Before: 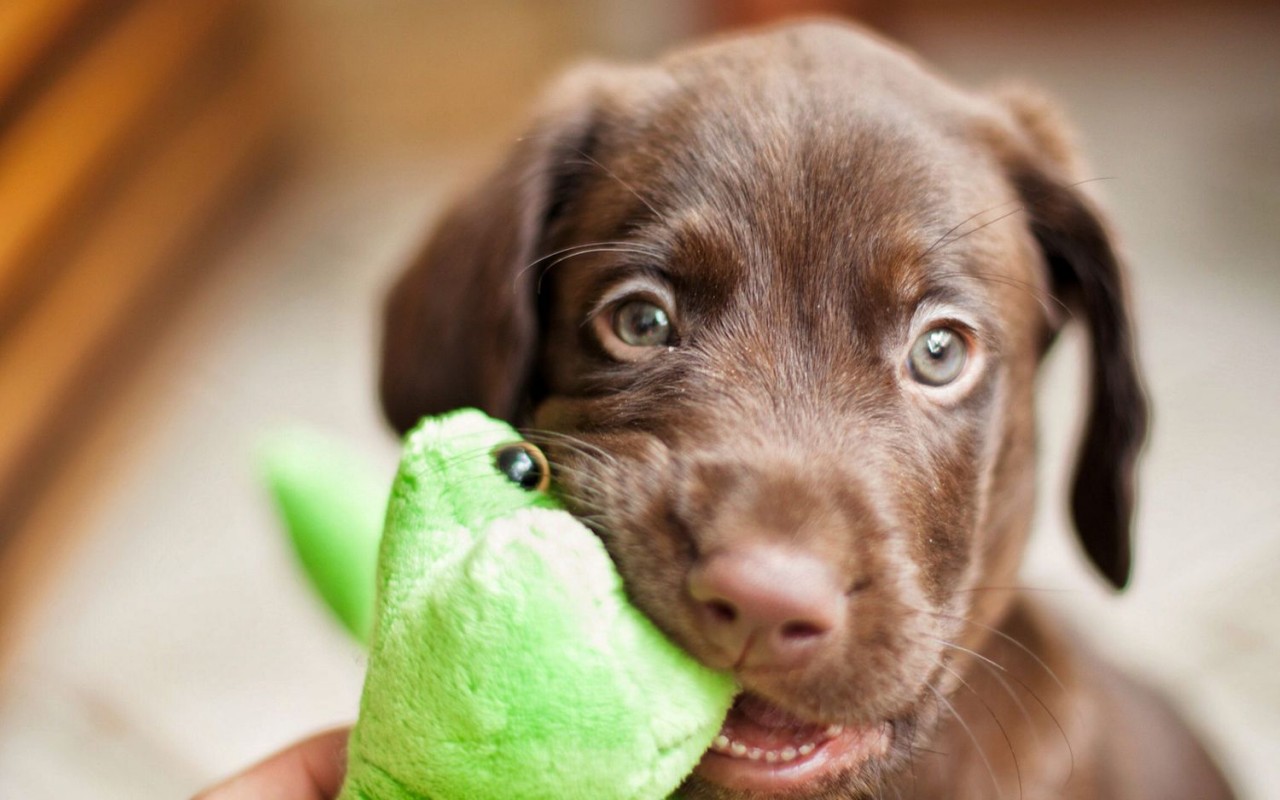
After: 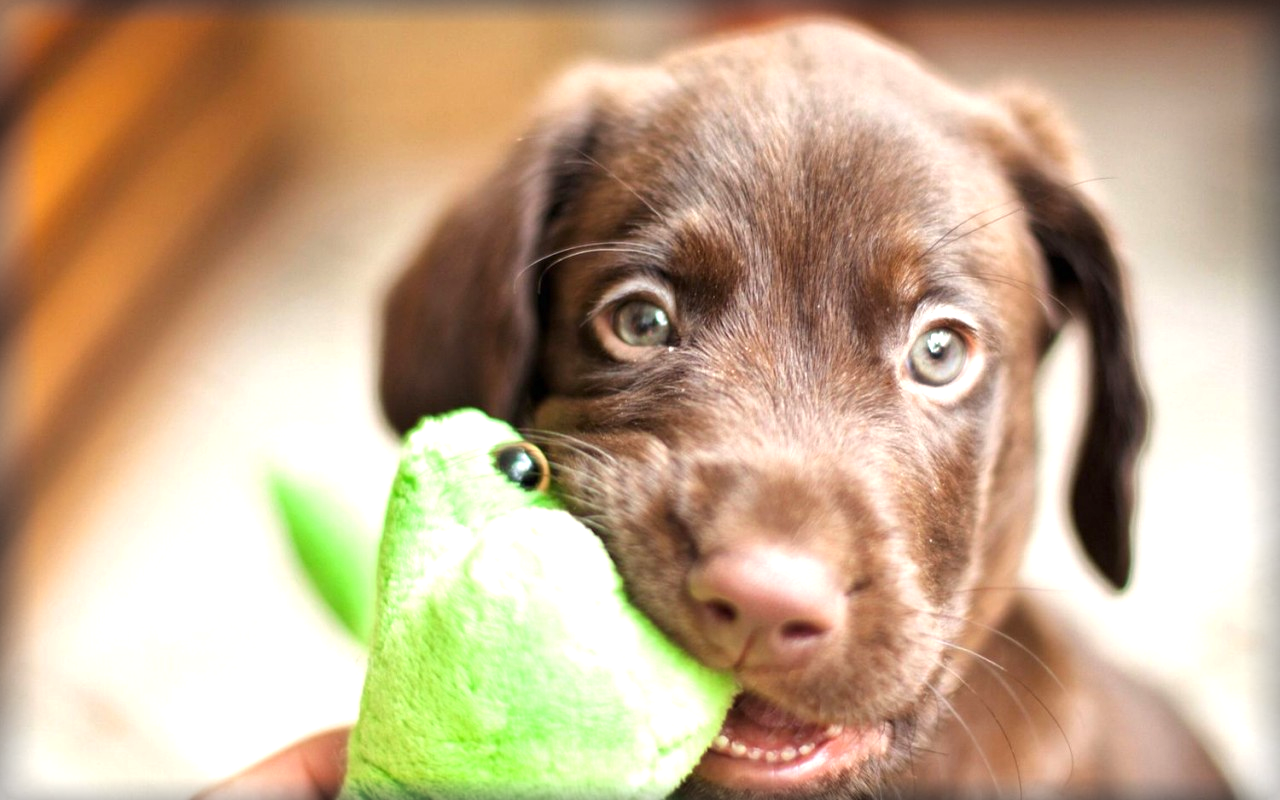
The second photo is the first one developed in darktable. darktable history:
exposure: black level correction 0, exposure 0.695 EV, compensate exposure bias true, compensate highlight preservation false
vignetting: fall-off start 94%, fall-off radius 6.31%, automatic ratio true, width/height ratio 1.33, shape 0.045
